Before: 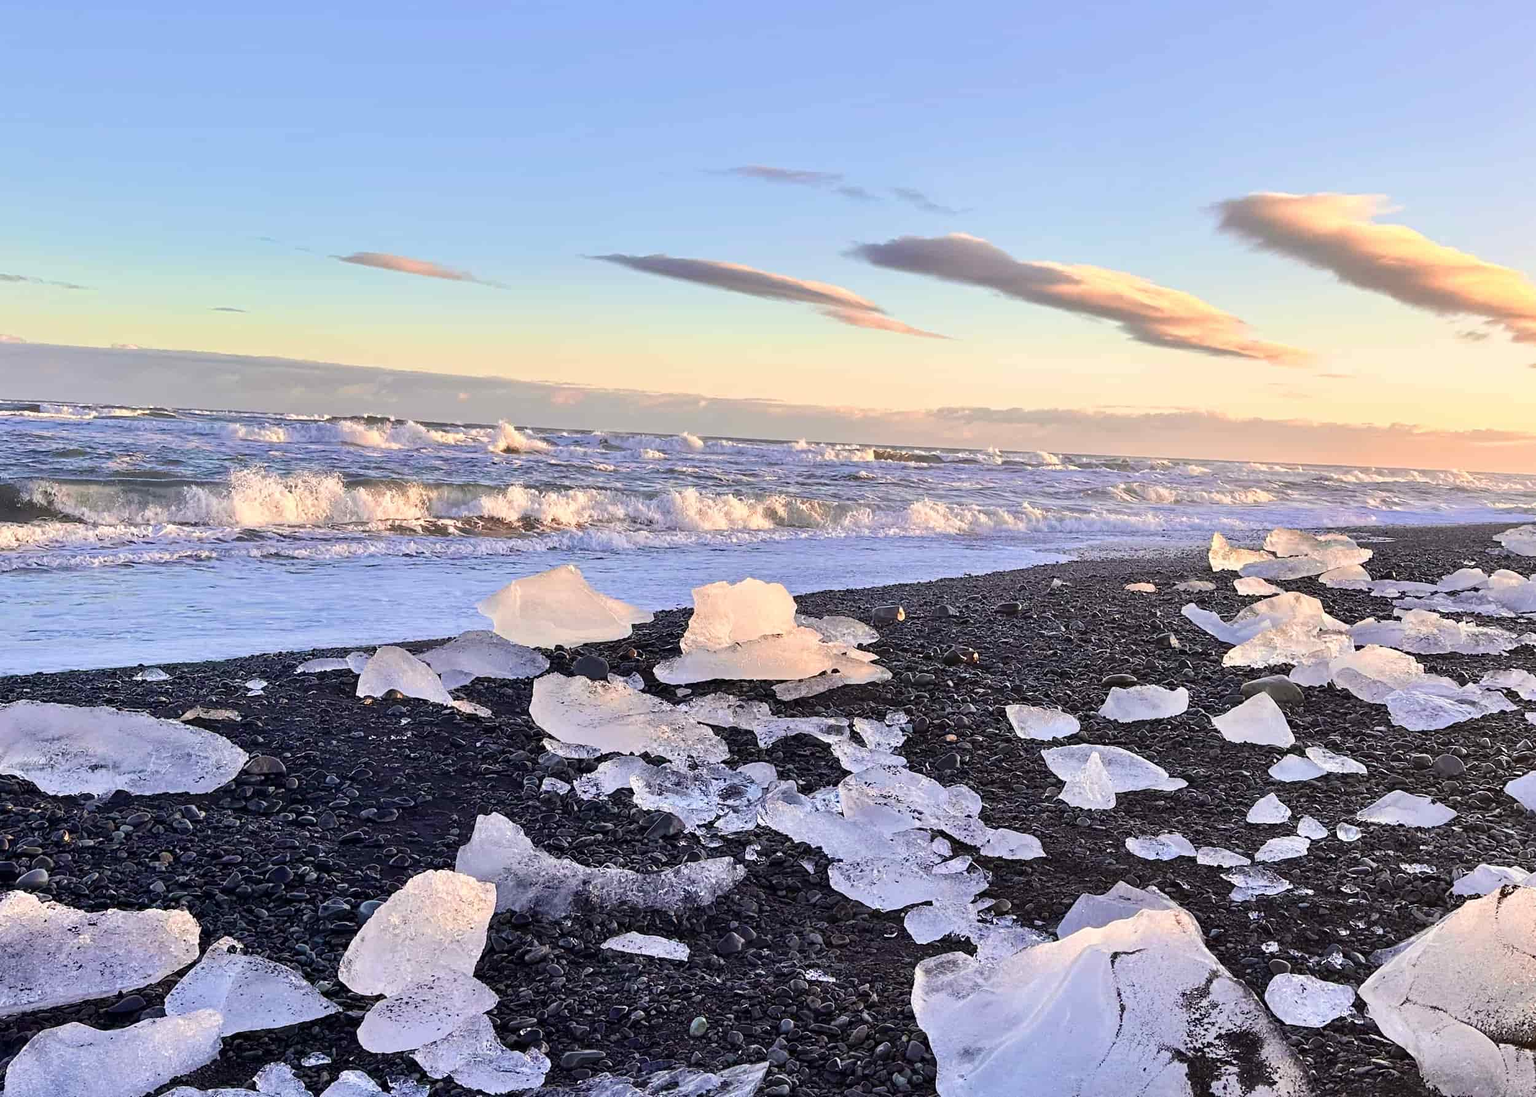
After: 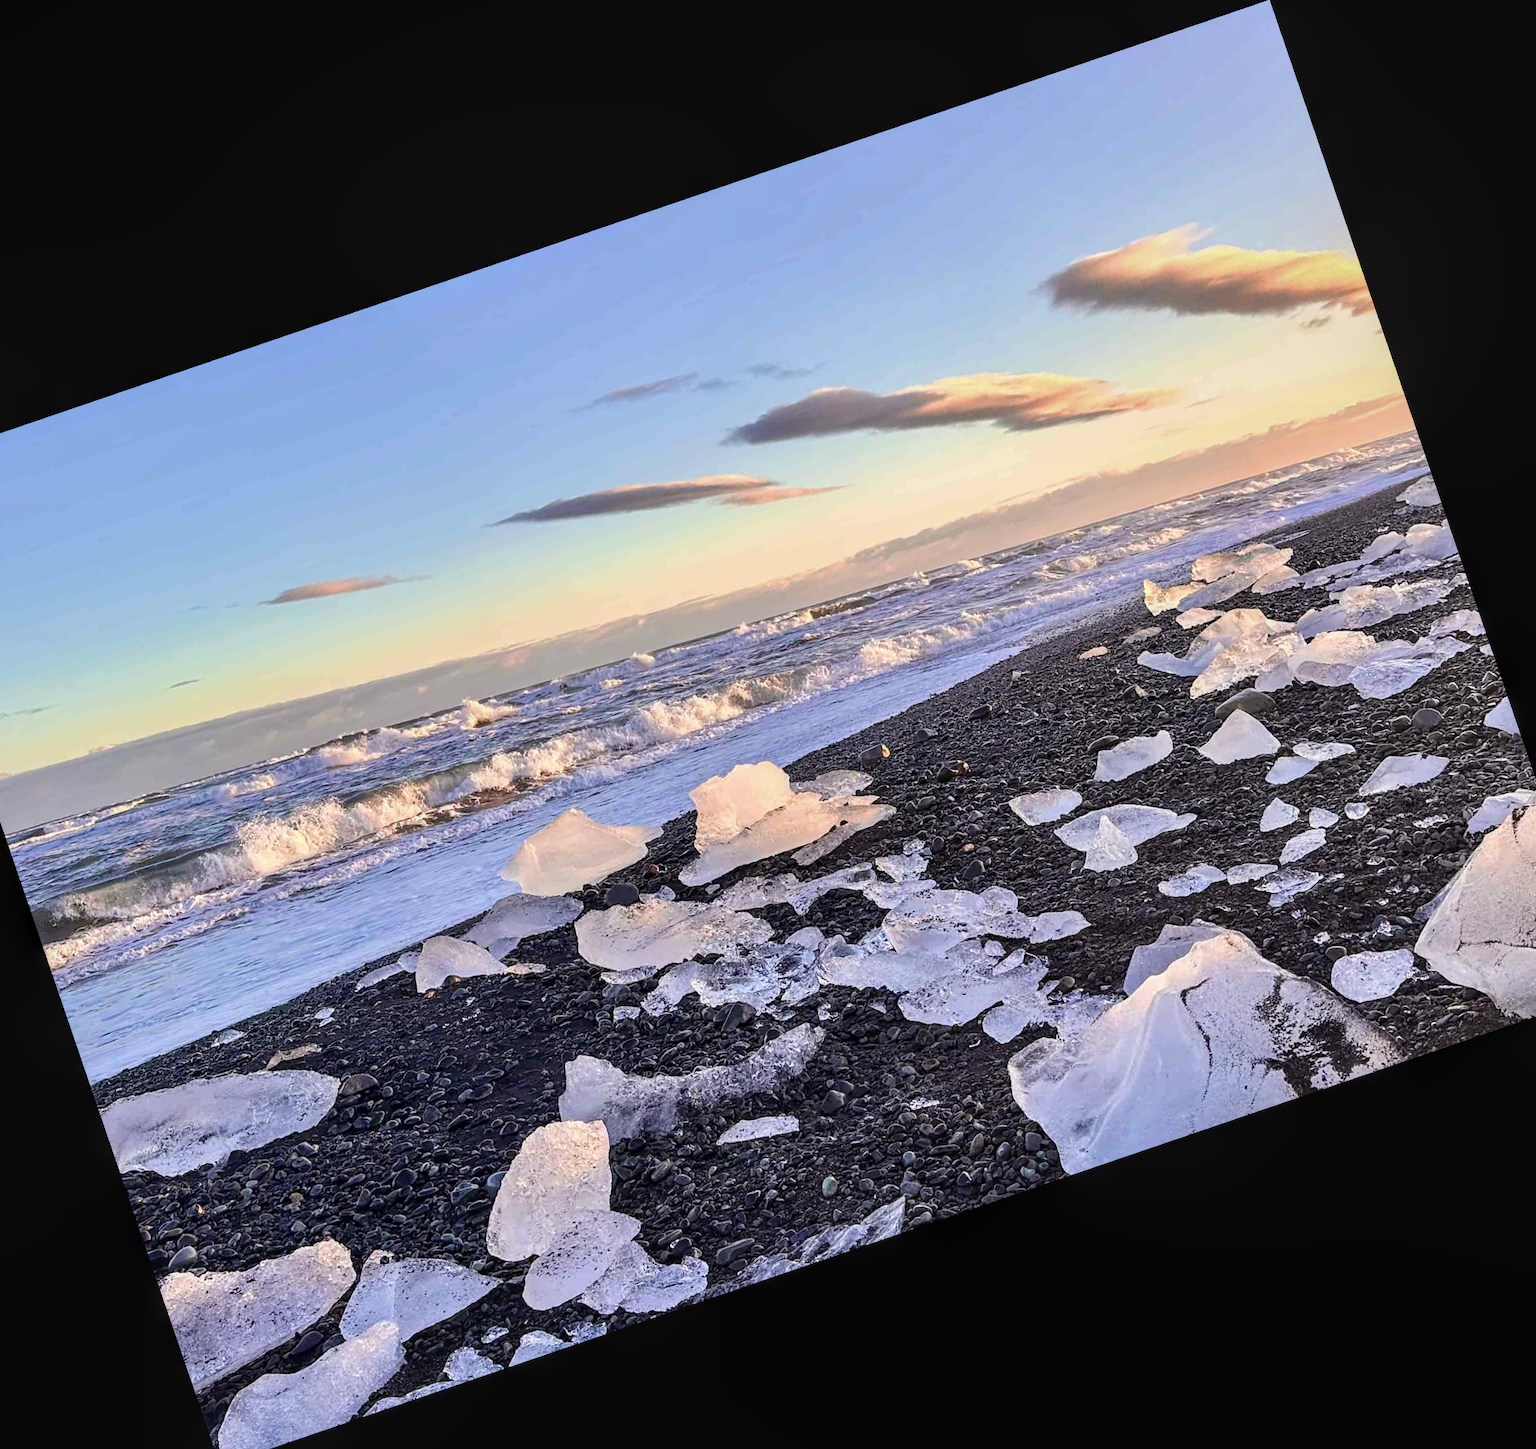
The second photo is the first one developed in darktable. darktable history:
crop and rotate: angle 18.86°, left 6.857%, right 4.144%, bottom 1.081%
local contrast: on, module defaults
